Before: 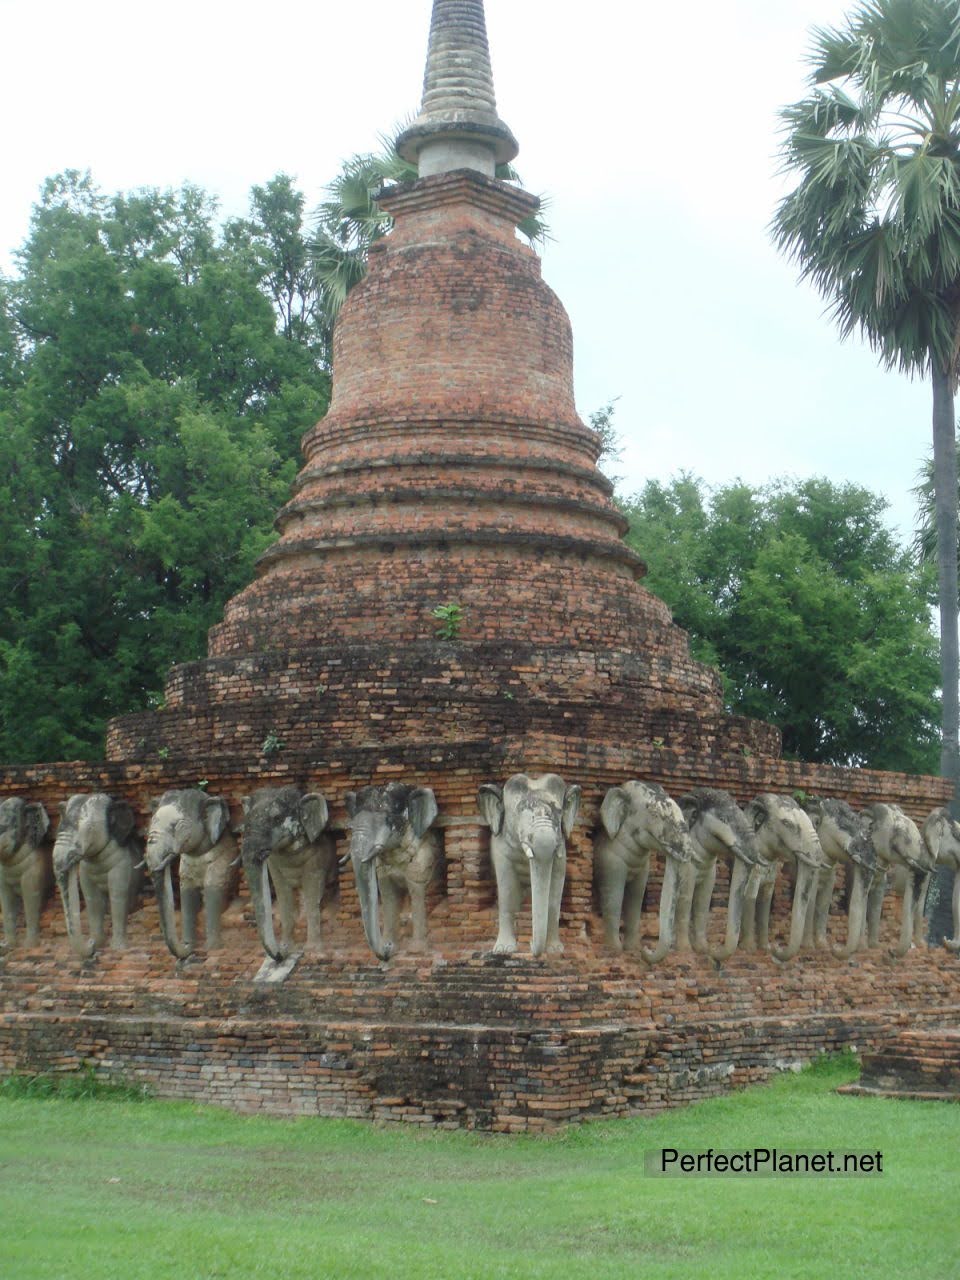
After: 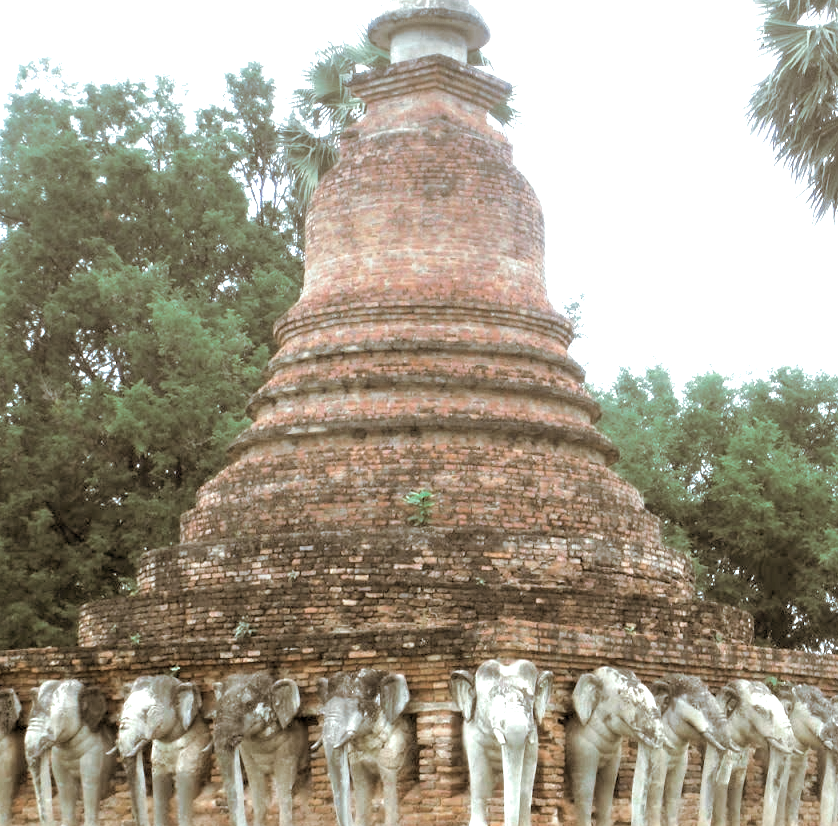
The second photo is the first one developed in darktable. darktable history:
graduated density: on, module defaults
crop: left 3.015%, top 8.969%, right 9.647%, bottom 26.457%
exposure: black level correction 0.009, exposure 1.425 EV, compensate highlight preservation false
color zones: curves: ch0 [(0, 0.5) (0.125, 0.4) (0.25, 0.5) (0.375, 0.4) (0.5, 0.4) (0.625, 0.6) (0.75, 0.6) (0.875, 0.5)]; ch1 [(0, 0.35) (0.125, 0.45) (0.25, 0.35) (0.375, 0.35) (0.5, 0.35) (0.625, 0.35) (0.75, 0.45) (0.875, 0.35)]; ch2 [(0, 0.6) (0.125, 0.5) (0.25, 0.5) (0.375, 0.6) (0.5, 0.6) (0.625, 0.5) (0.75, 0.5) (0.875, 0.5)]
split-toning: shadows › hue 37.98°, highlights › hue 185.58°, balance -55.261
